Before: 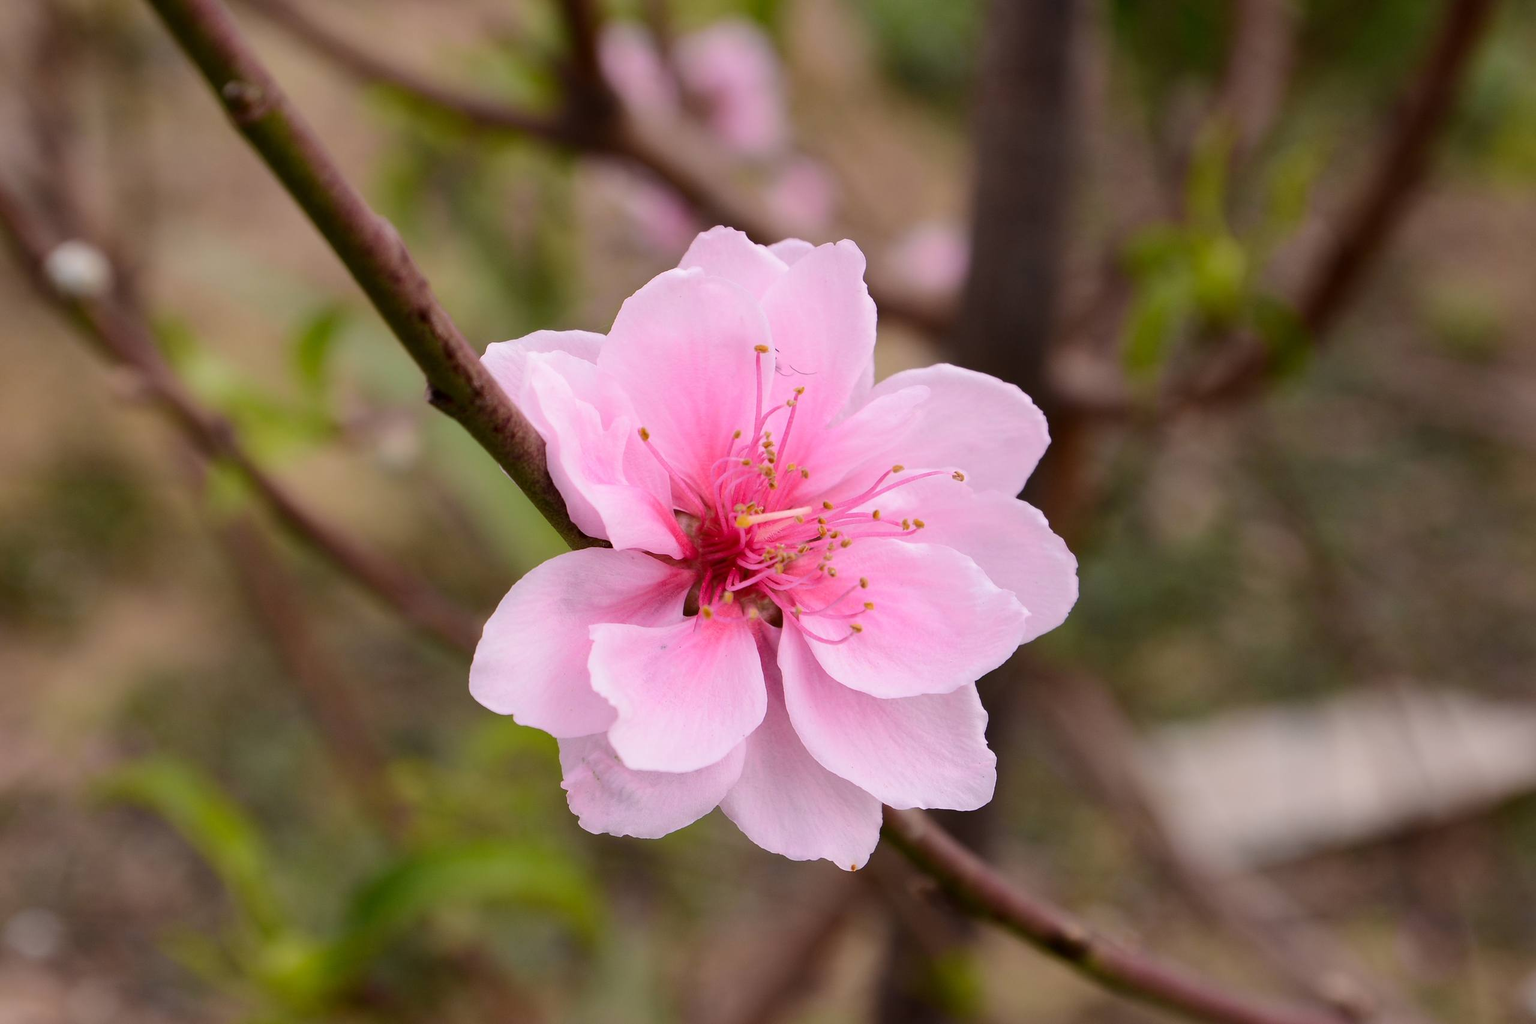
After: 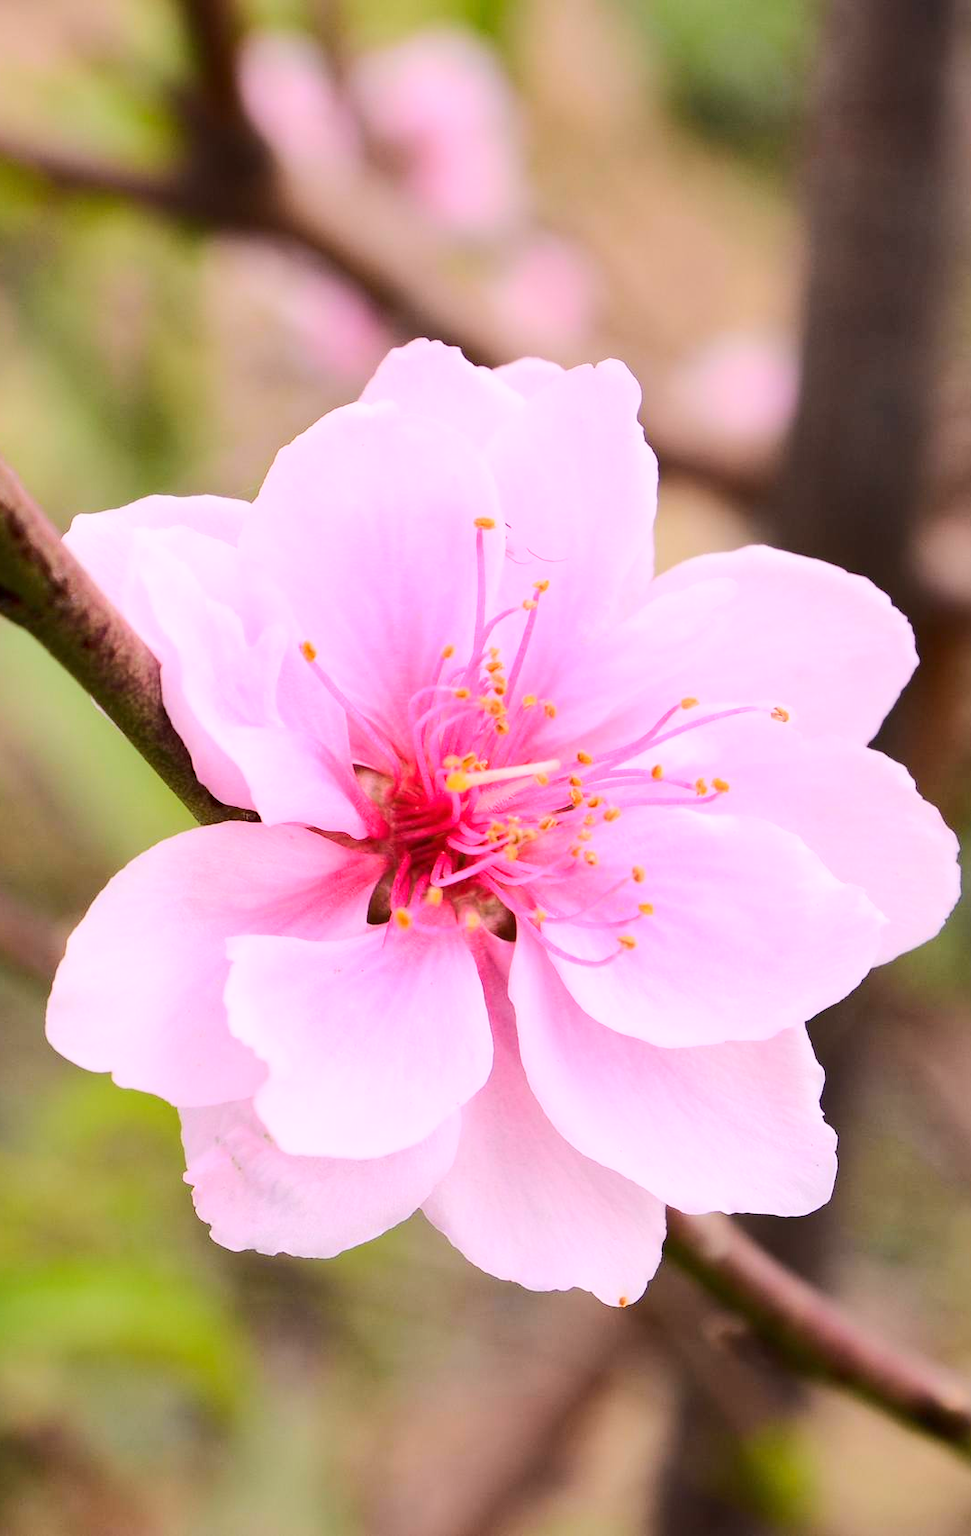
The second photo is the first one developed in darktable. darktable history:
crop: left 28.583%, right 29.231%
base curve: curves: ch0 [(0, 0) (0.025, 0.046) (0.112, 0.277) (0.467, 0.74) (0.814, 0.929) (1, 0.942)]
